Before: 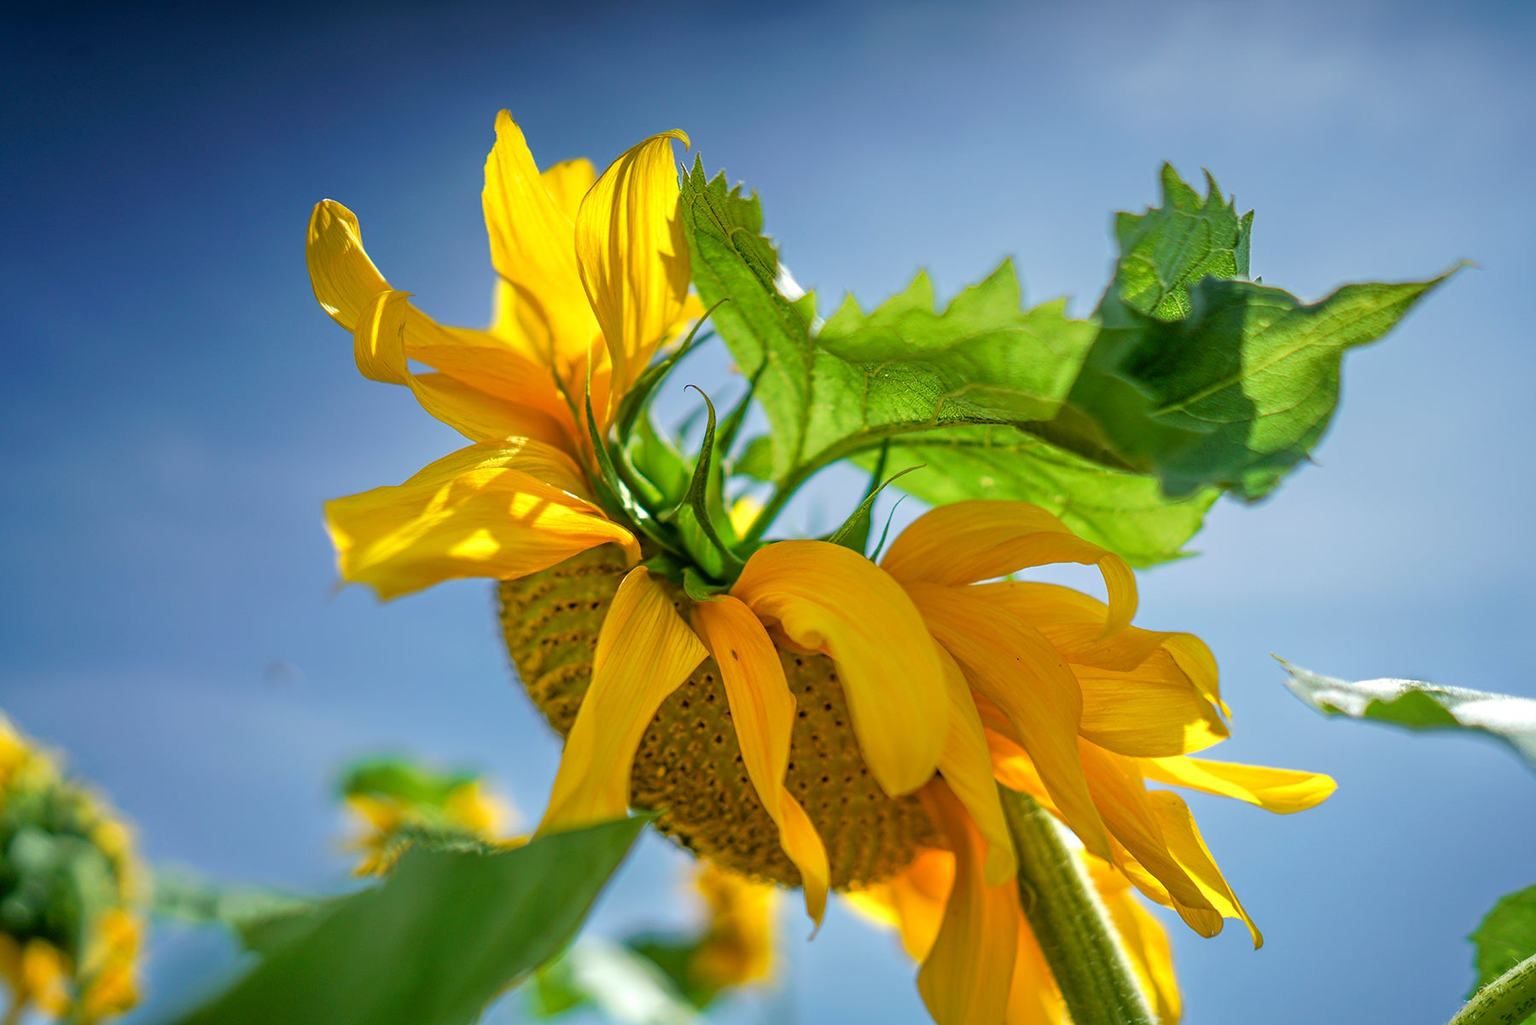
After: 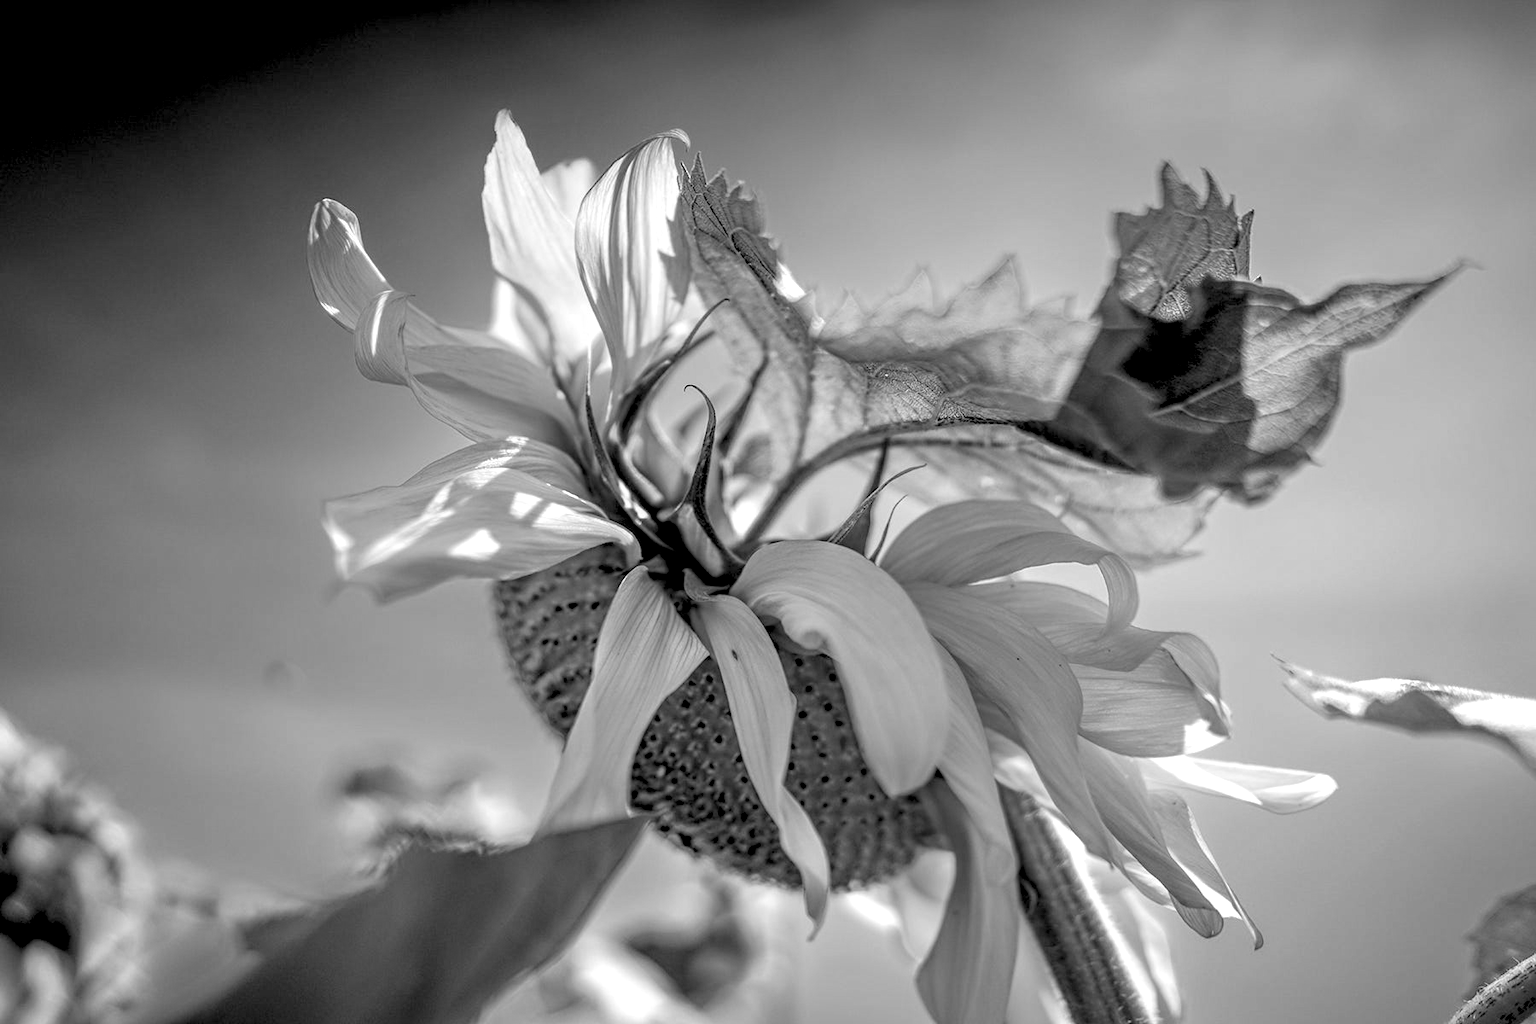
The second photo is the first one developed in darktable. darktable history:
color contrast: green-magenta contrast 0, blue-yellow contrast 0
local contrast: on, module defaults
color correction: saturation 0.85
rgb levels: levels [[0.034, 0.472, 0.904], [0, 0.5, 1], [0, 0.5, 1]]
